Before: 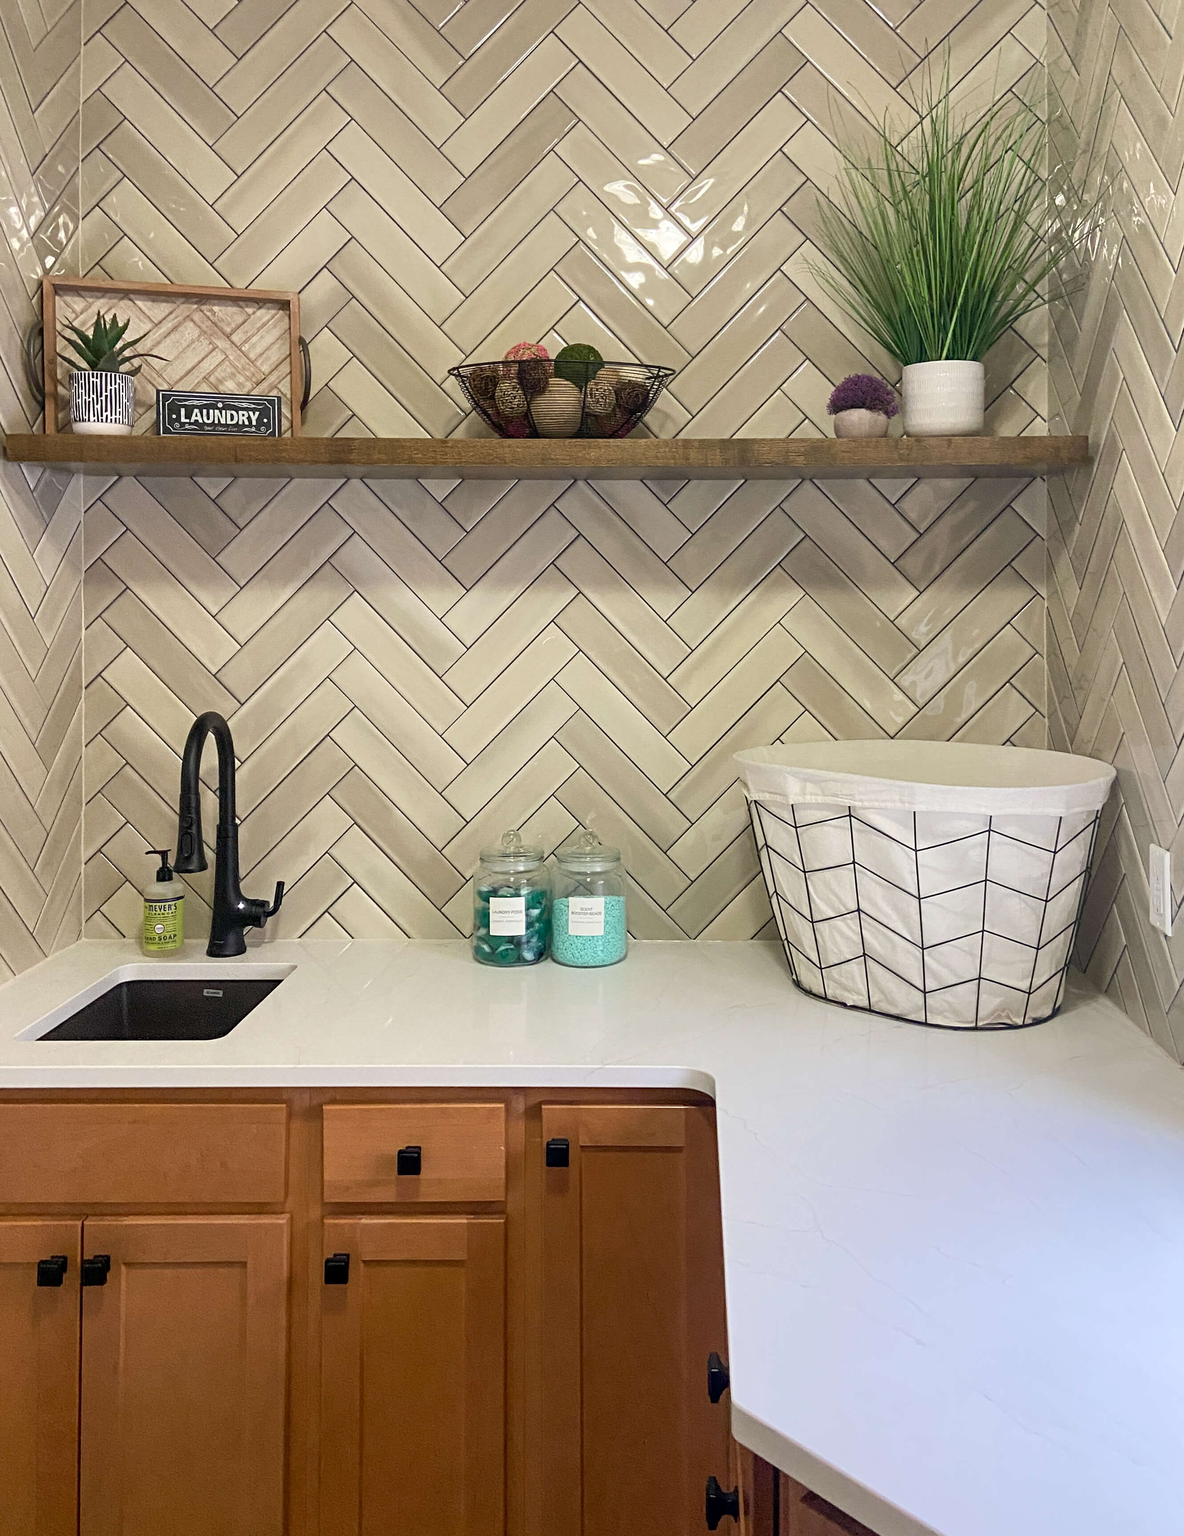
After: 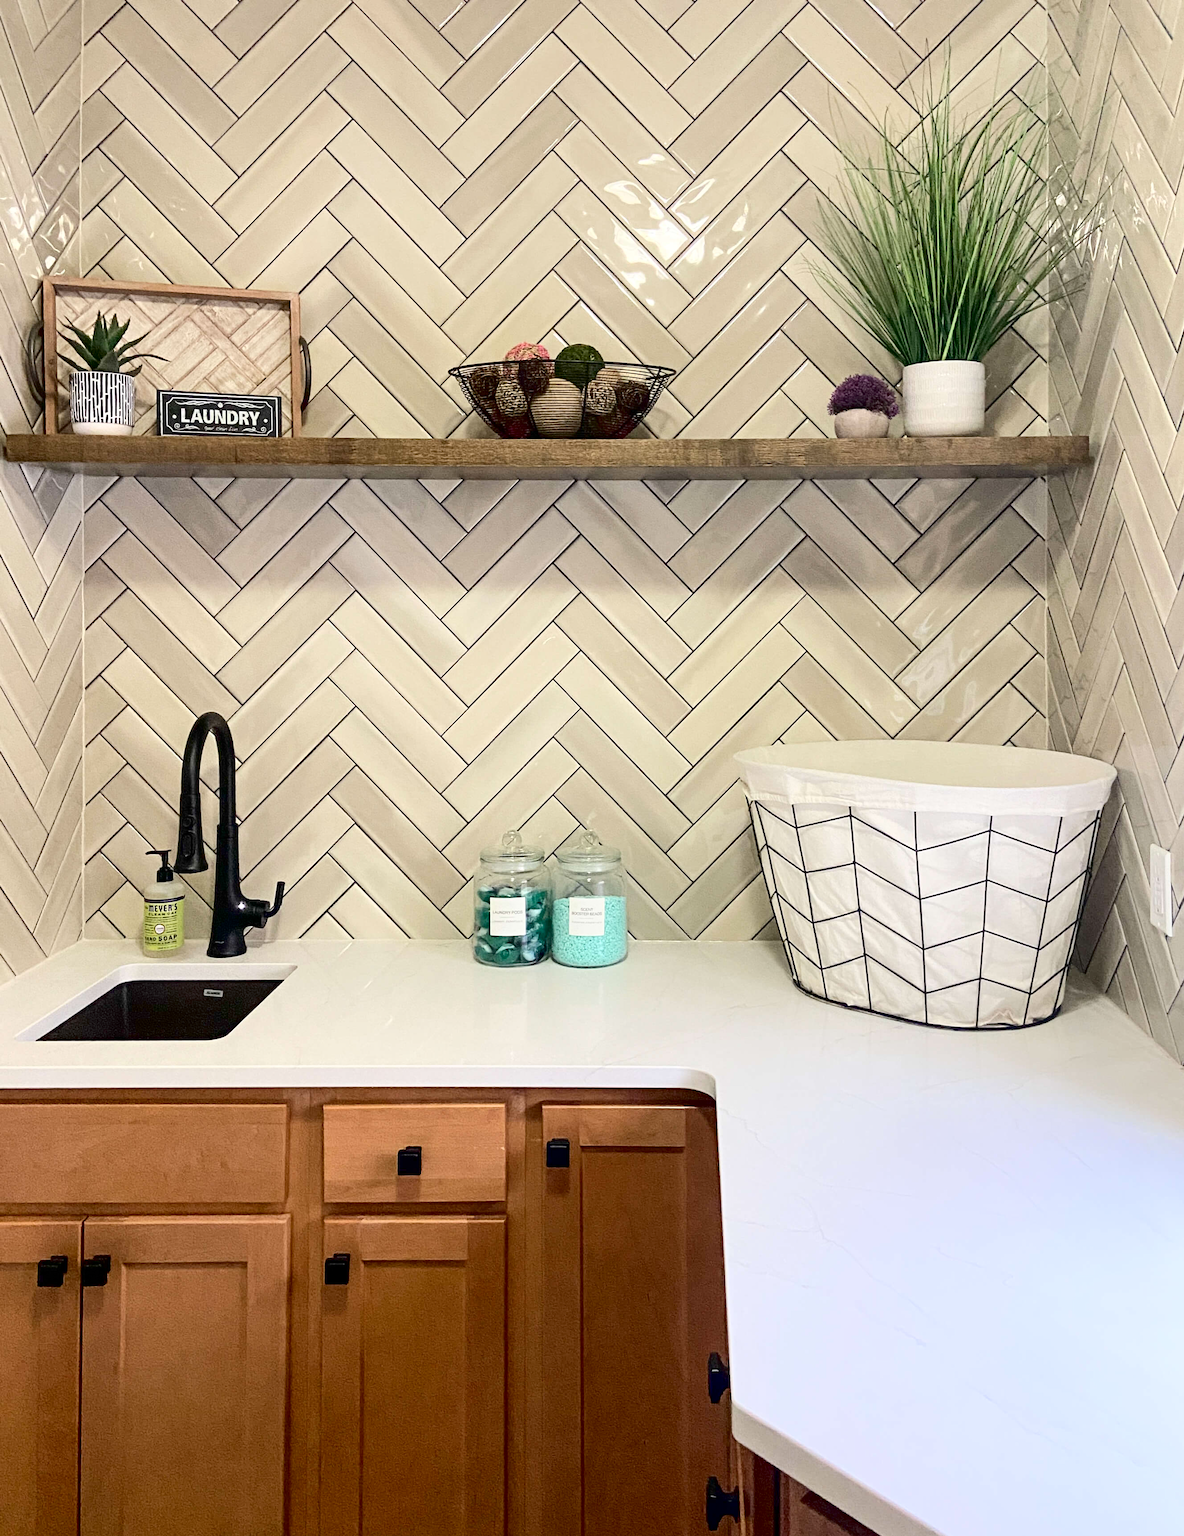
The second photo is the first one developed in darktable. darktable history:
tone curve: curves: ch0 [(0, 0) (0.003, 0) (0.011, 0.001) (0.025, 0.003) (0.044, 0.005) (0.069, 0.011) (0.1, 0.021) (0.136, 0.035) (0.177, 0.079) (0.224, 0.134) (0.277, 0.219) (0.335, 0.315) (0.399, 0.42) (0.468, 0.529) (0.543, 0.636) (0.623, 0.727) (0.709, 0.805) (0.801, 0.88) (0.898, 0.957) (1, 1)], color space Lab, independent channels, preserve colors none
levels: levels [0, 0.478, 1]
